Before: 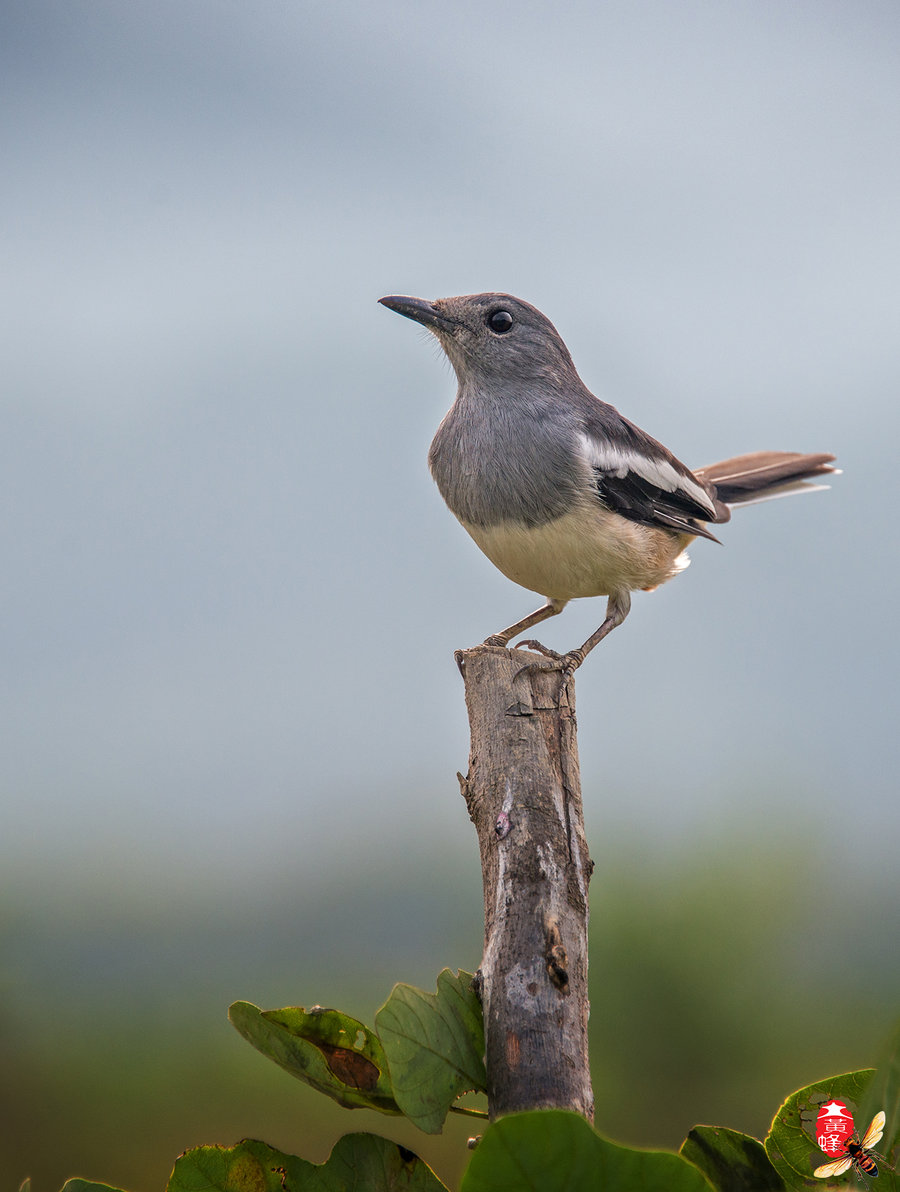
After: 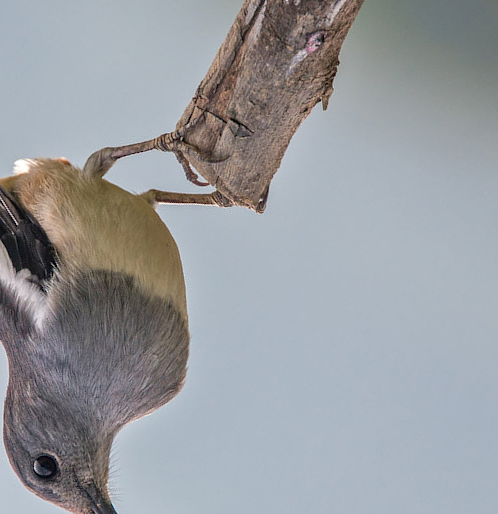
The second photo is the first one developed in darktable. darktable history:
crop and rotate: angle 147.37°, left 9.224%, top 15.688%, right 4.573%, bottom 17.071%
